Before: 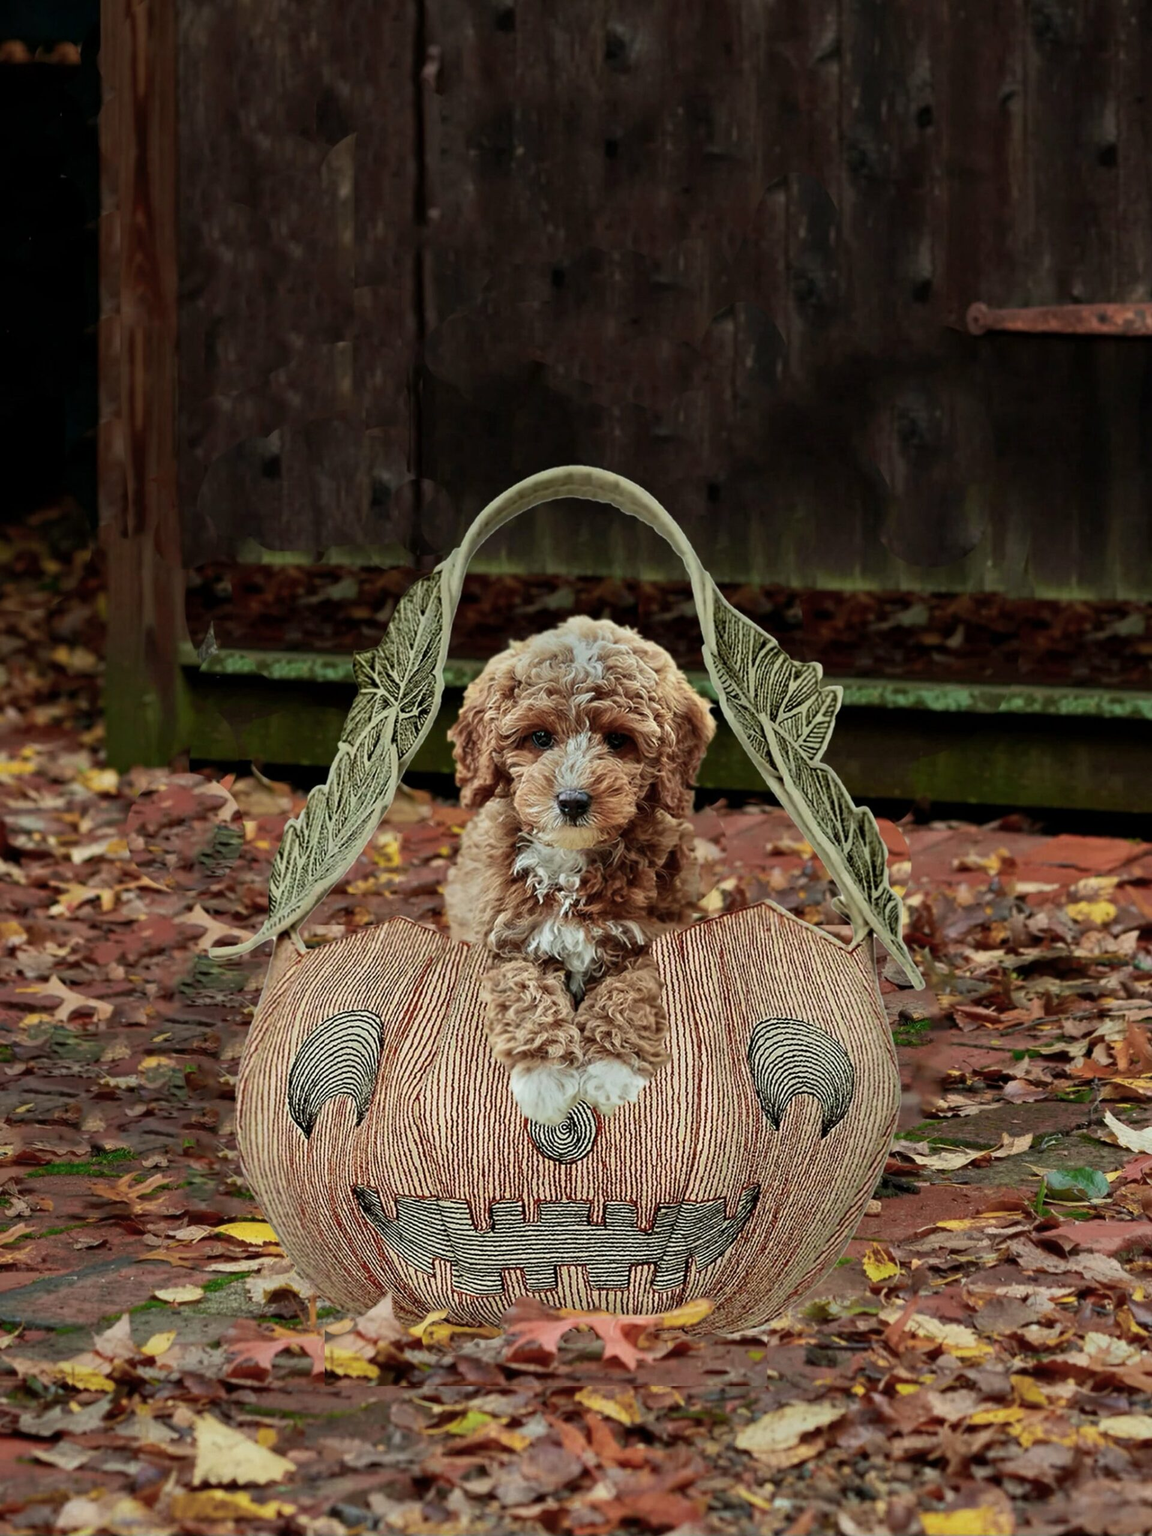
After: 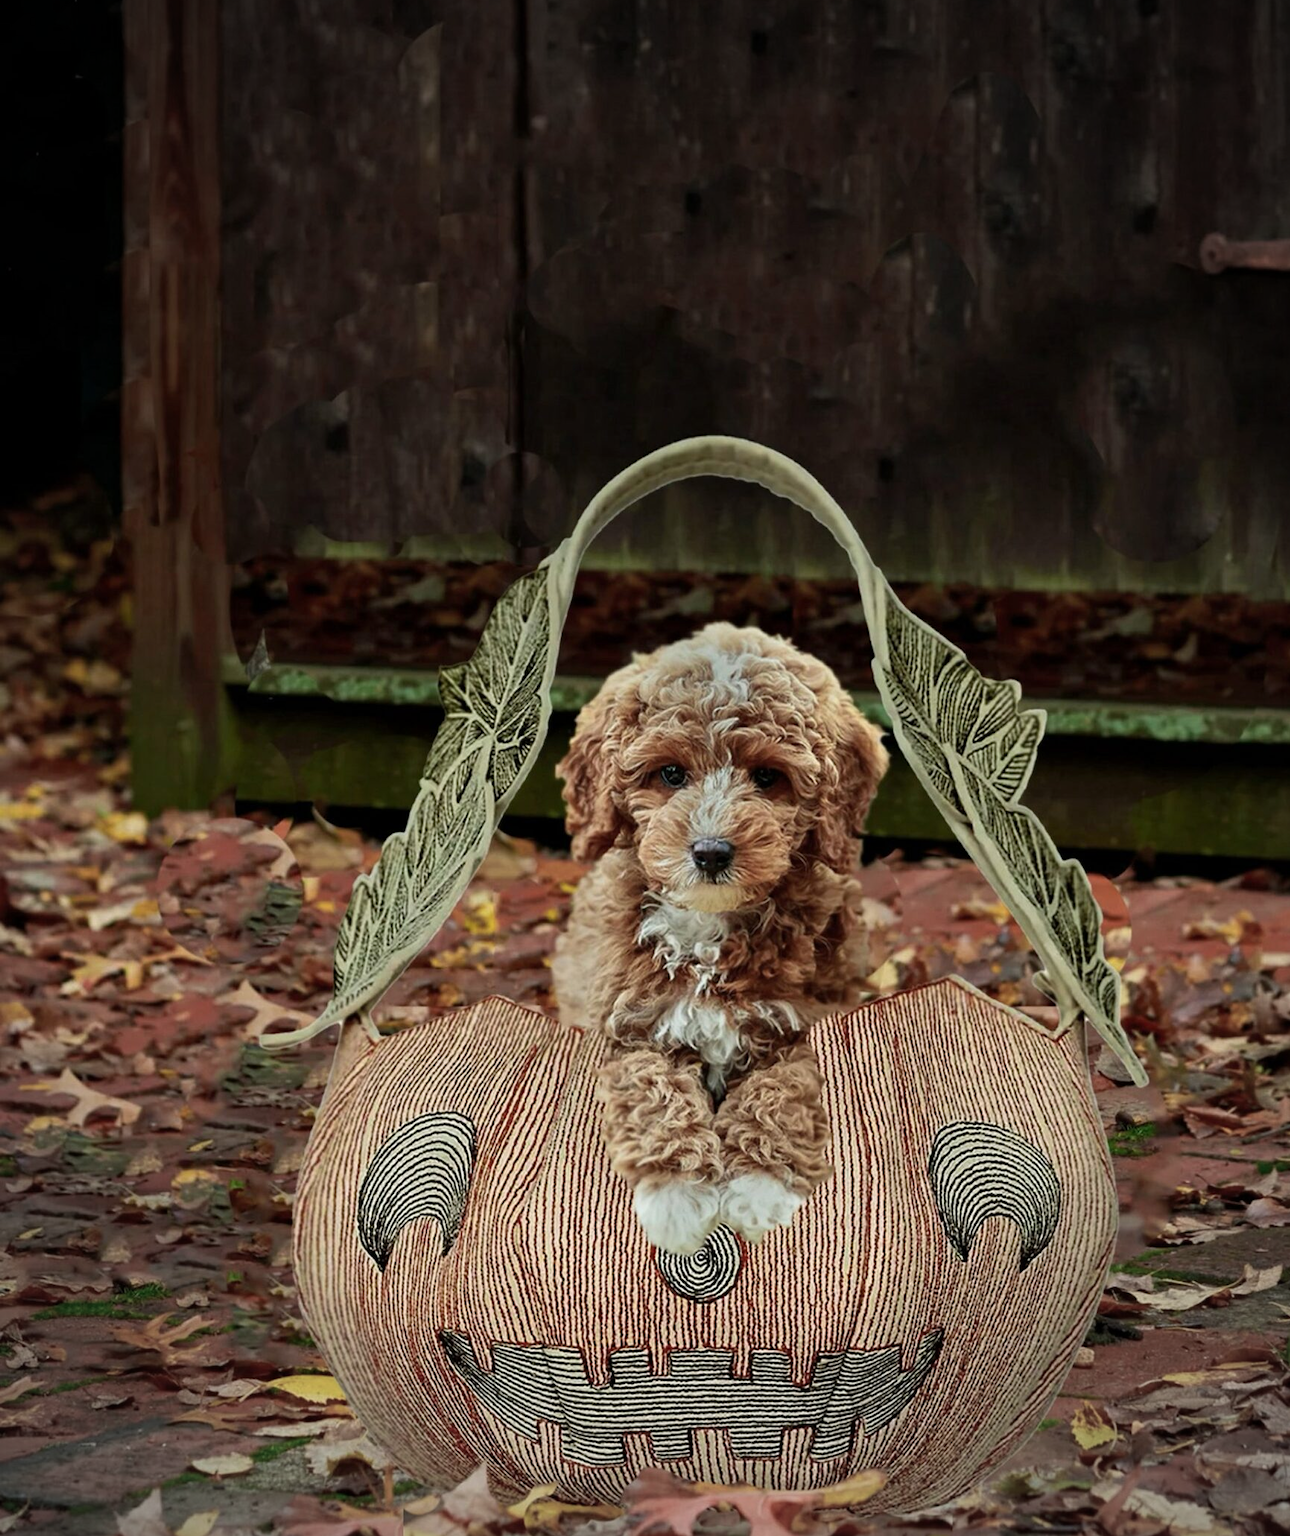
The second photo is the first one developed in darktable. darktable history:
crop: top 7.49%, right 9.717%, bottom 11.943%
vignetting: fall-off start 74.49%, fall-off radius 65.9%, brightness -0.628, saturation -0.68
